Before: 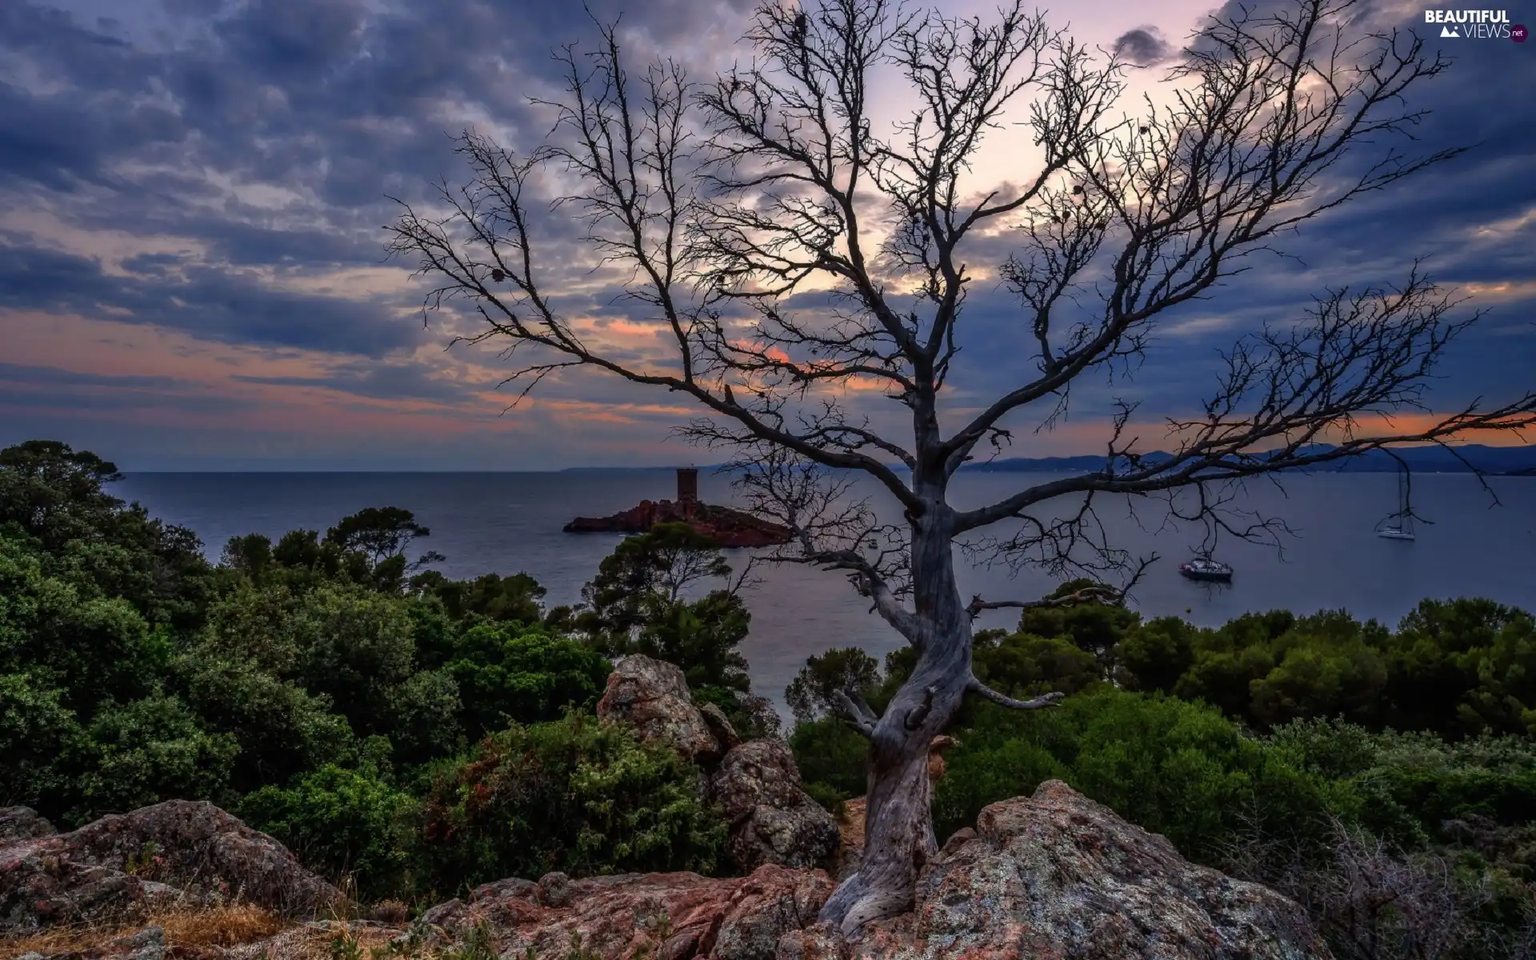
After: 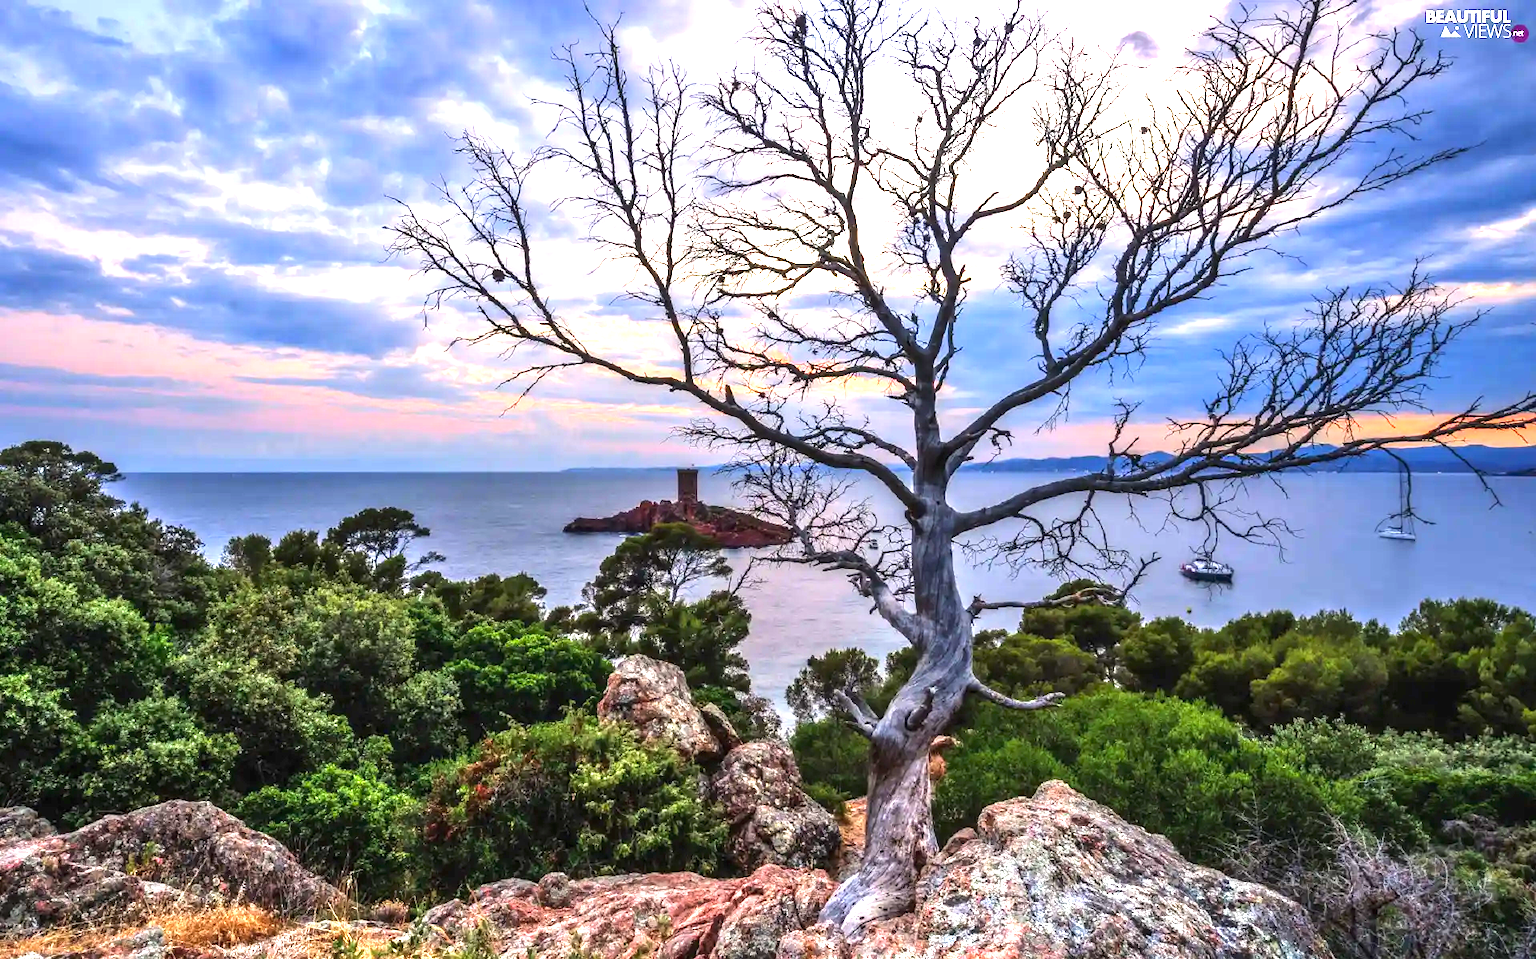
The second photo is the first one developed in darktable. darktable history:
exposure: black level correction 0, exposure 2.138 EV, compensate exposure bias true, compensate highlight preservation false
contrast brightness saturation: contrast 0.03, brightness 0.06, saturation 0.13
tone equalizer: -8 EV -0.417 EV, -7 EV -0.389 EV, -6 EV -0.333 EV, -5 EV -0.222 EV, -3 EV 0.222 EV, -2 EV 0.333 EV, -1 EV 0.389 EV, +0 EV 0.417 EV, edges refinement/feathering 500, mask exposure compensation -1.57 EV, preserve details no
